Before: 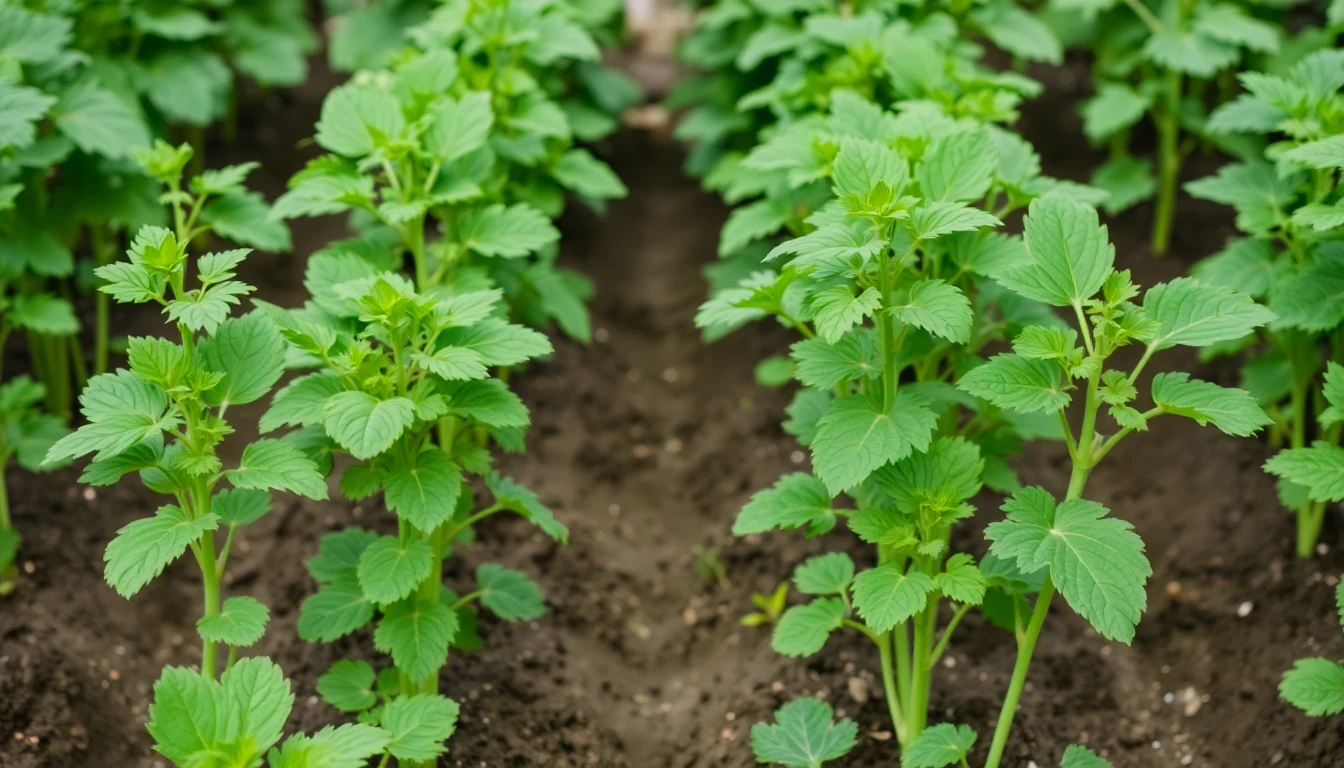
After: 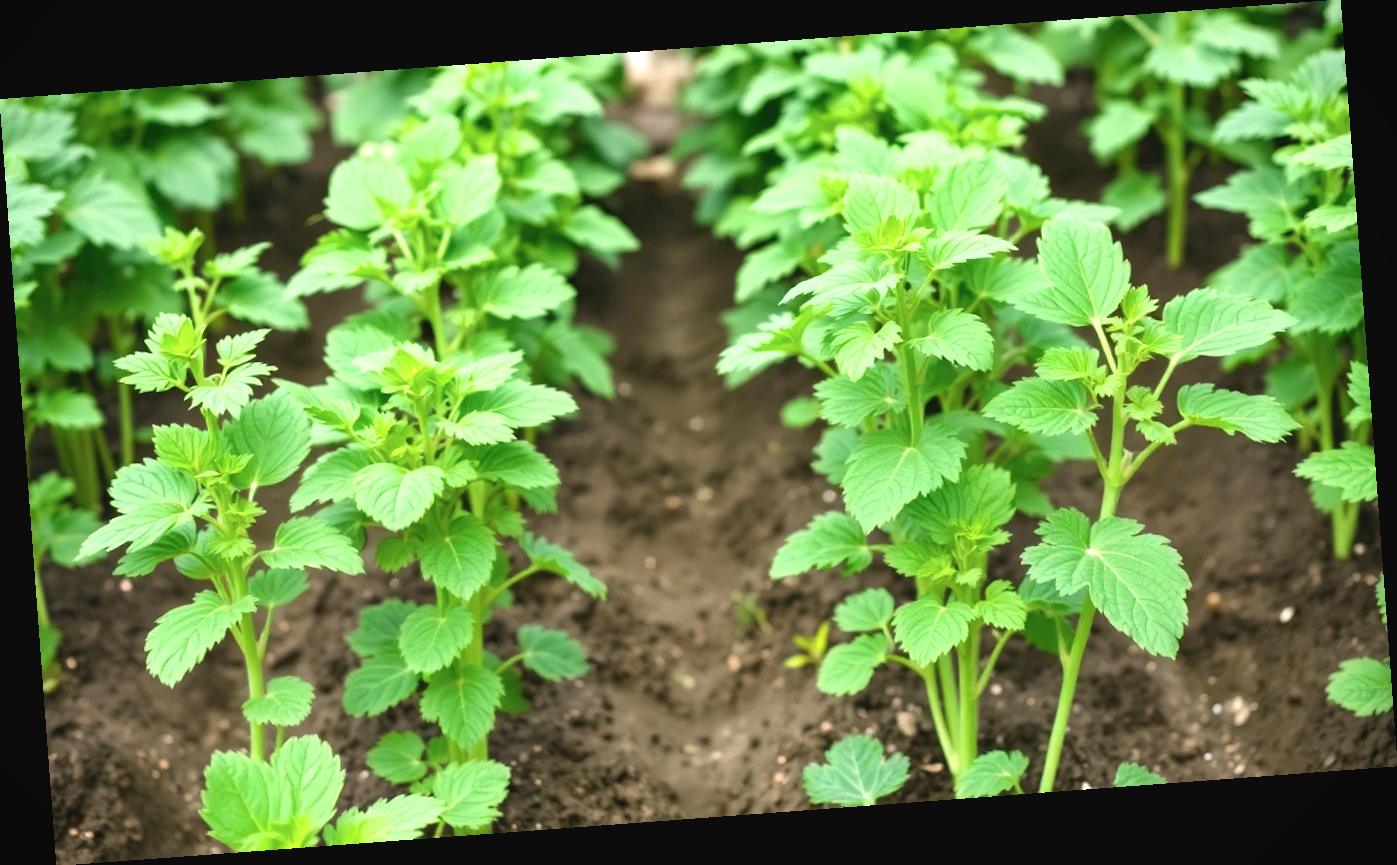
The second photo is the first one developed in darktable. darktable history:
exposure: black level correction 0, exposure 1.1 EV, compensate highlight preservation false
contrast brightness saturation: contrast -0.08, brightness -0.04, saturation -0.11
vignetting: fall-off start 97.23%, saturation -0.024, center (-0.033, -0.042), width/height ratio 1.179, unbound false
rotate and perspective: rotation -4.25°, automatic cropping off
